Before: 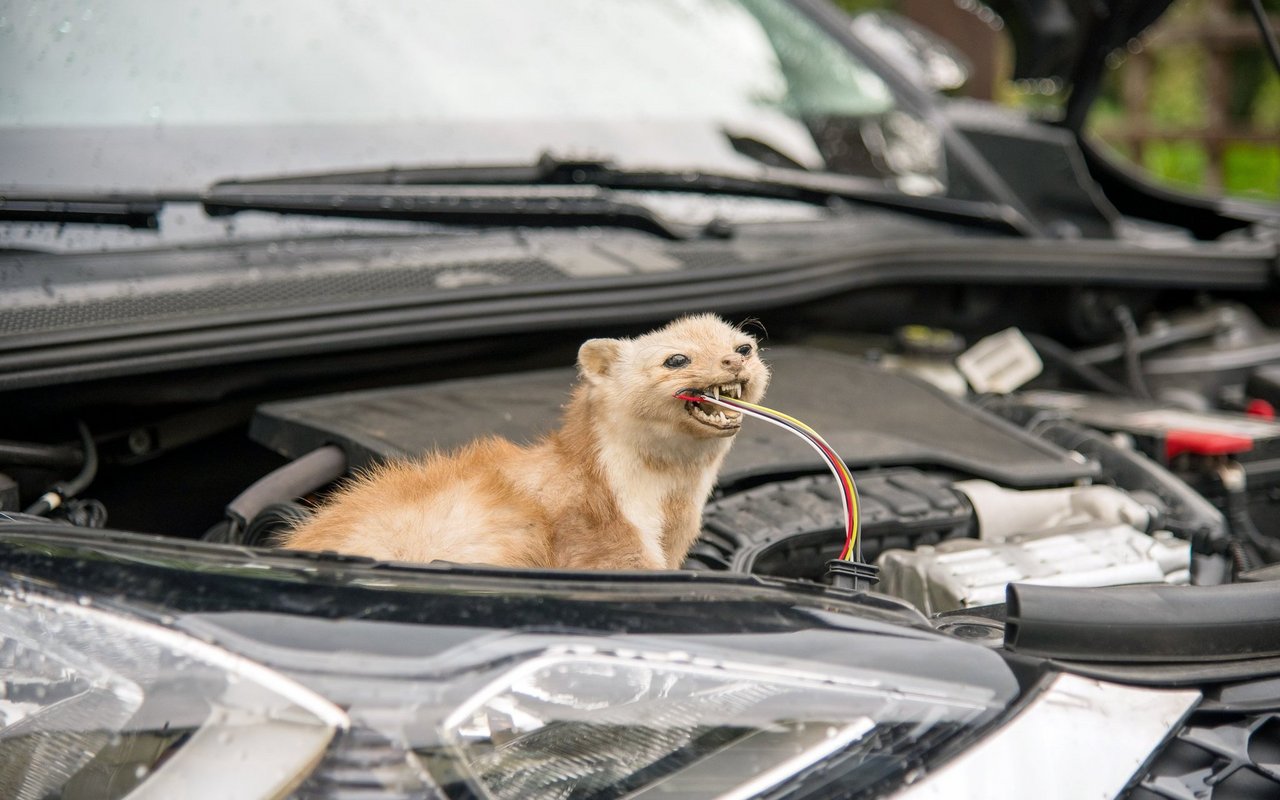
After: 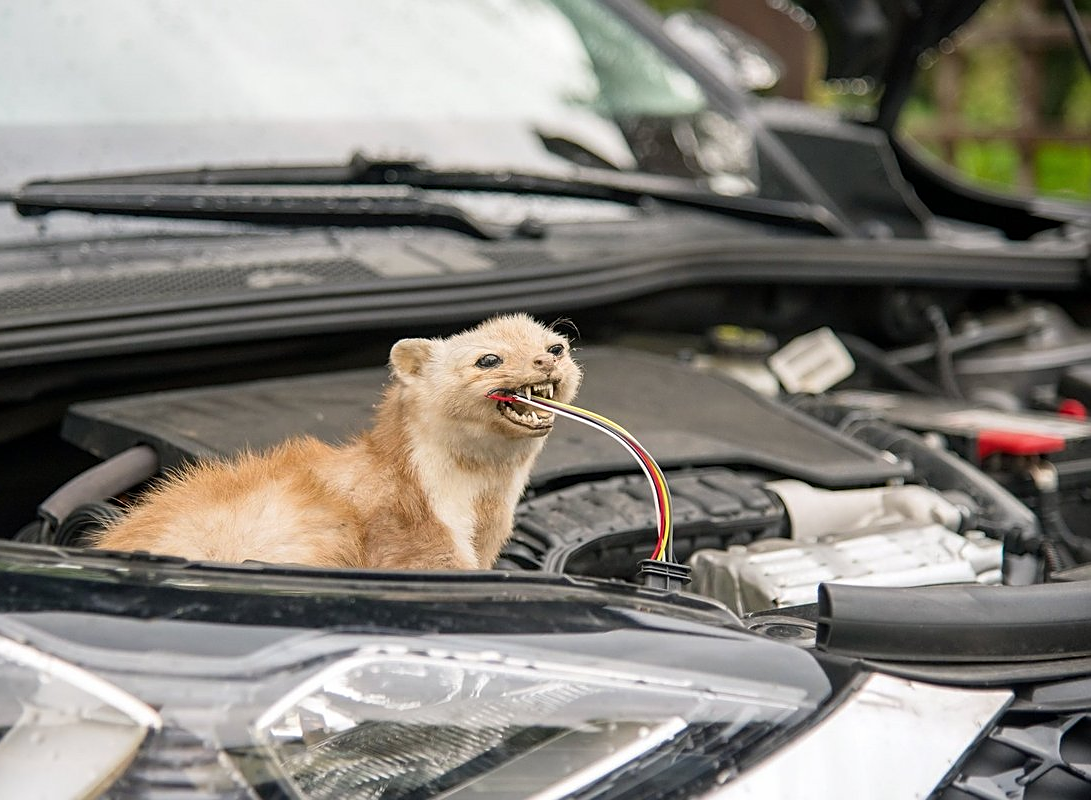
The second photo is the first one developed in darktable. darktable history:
sharpen: on, module defaults
crop and rotate: left 14.718%
